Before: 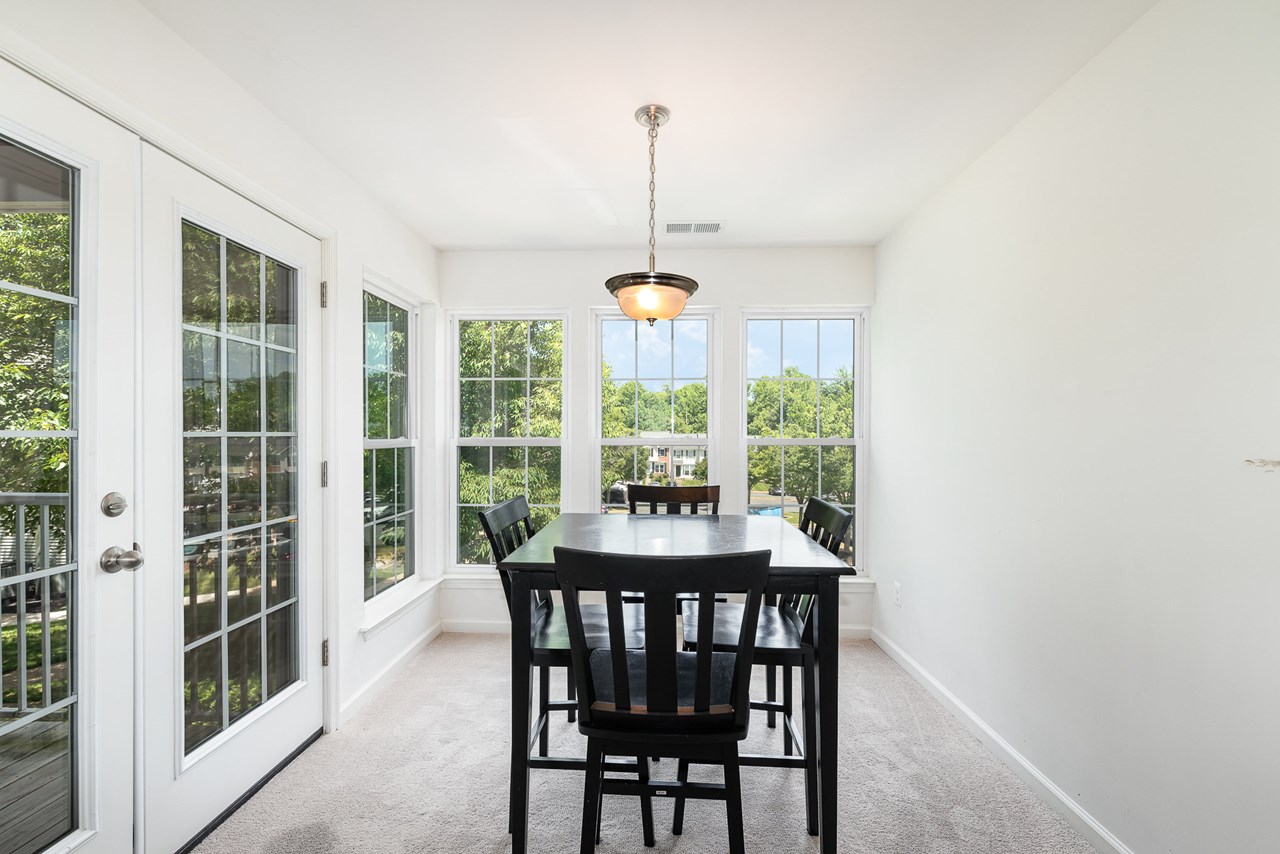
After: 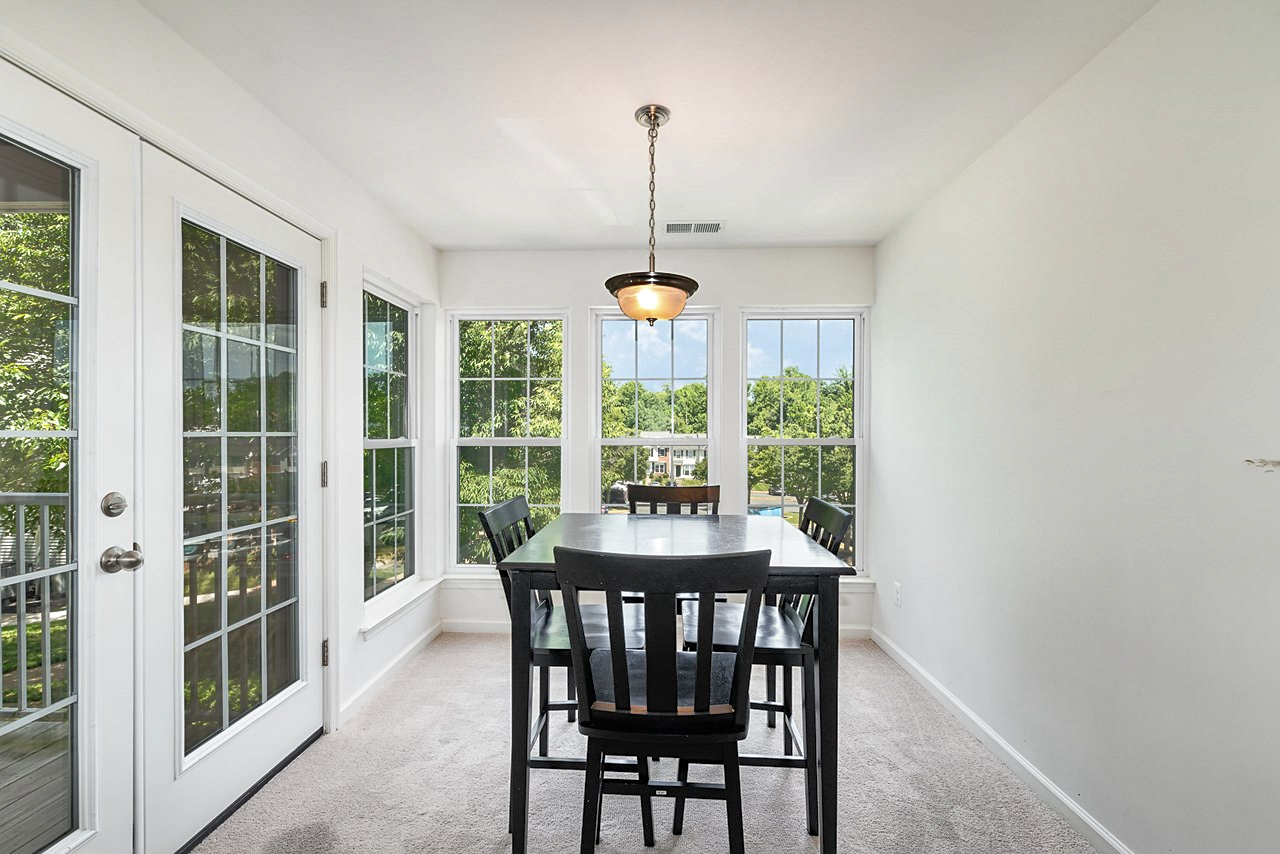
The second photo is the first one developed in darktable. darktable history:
tone equalizer: -7 EV 0.144 EV, -6 EV 0.606 EV, -5 EV 1.19 EV, -4 EV 1.32 EV, -3 EV 1.16 EV, -2 EV 0.6 EV, -1 EV 0.156 EV, smoothing 1
shadows and highlights: shadows 5.75, soften with gaussian
sharpen: amount 0.205
